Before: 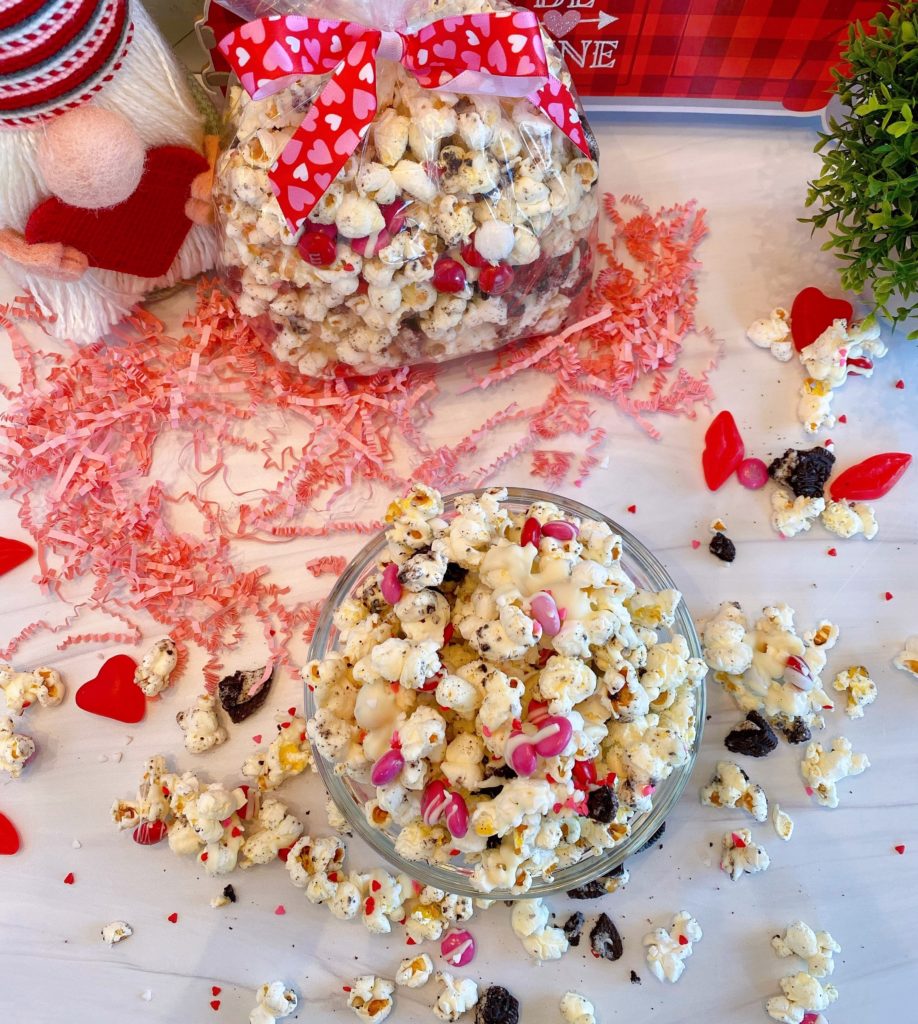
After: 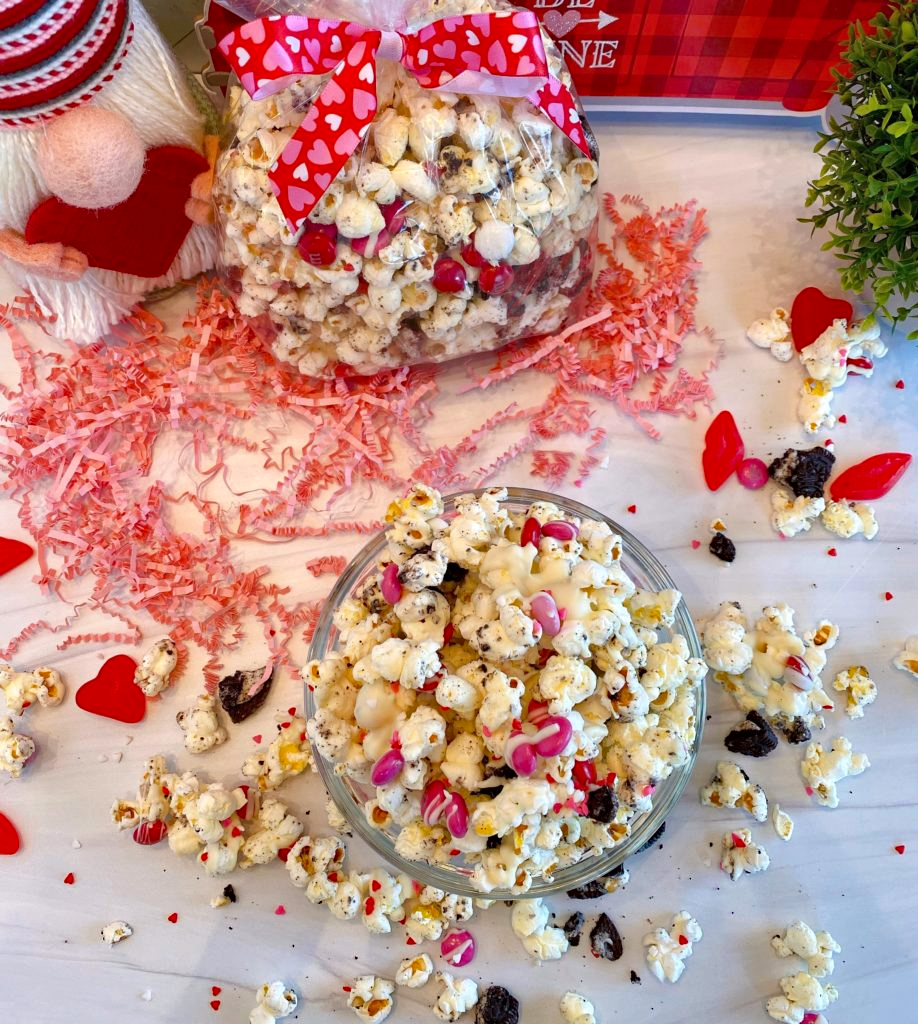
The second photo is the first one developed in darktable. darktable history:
local contrast: mode bilateral grid, contrast 100, coarseness 100, detail 108%, midtone range 0.2
haze removal: compatibility mode true, adaptive false
